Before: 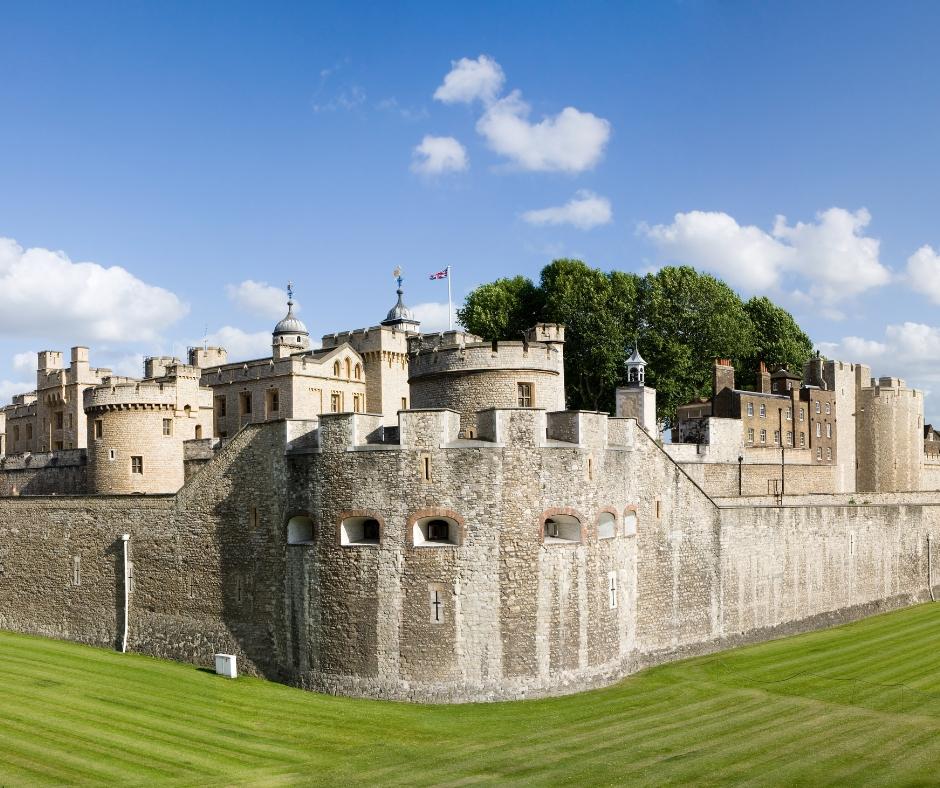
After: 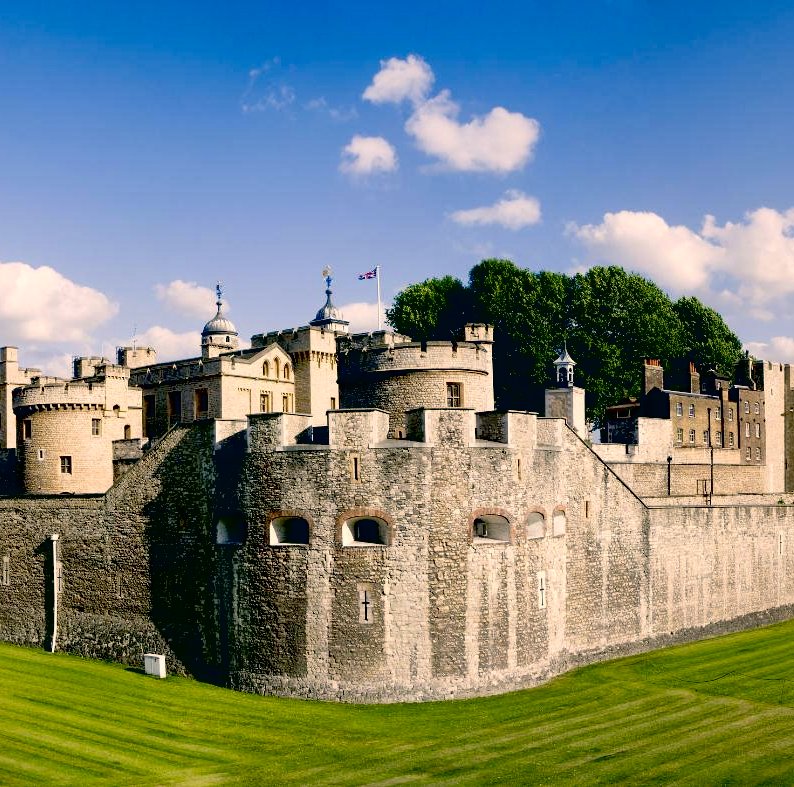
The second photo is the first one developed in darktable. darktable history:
crop: left 7.637%, right 7.792%
color correction: highlights a* 10.32, highlights b* 14.46, shadows a* -9.81, shadows b* -14.86
local contrast: mode bilateral grid, contrast 20, coarseness 51, detail 128%, midtone range 0.2
exposure: black level correction 0.056, exposure -0.034 EV, compensate highlight preservation false
